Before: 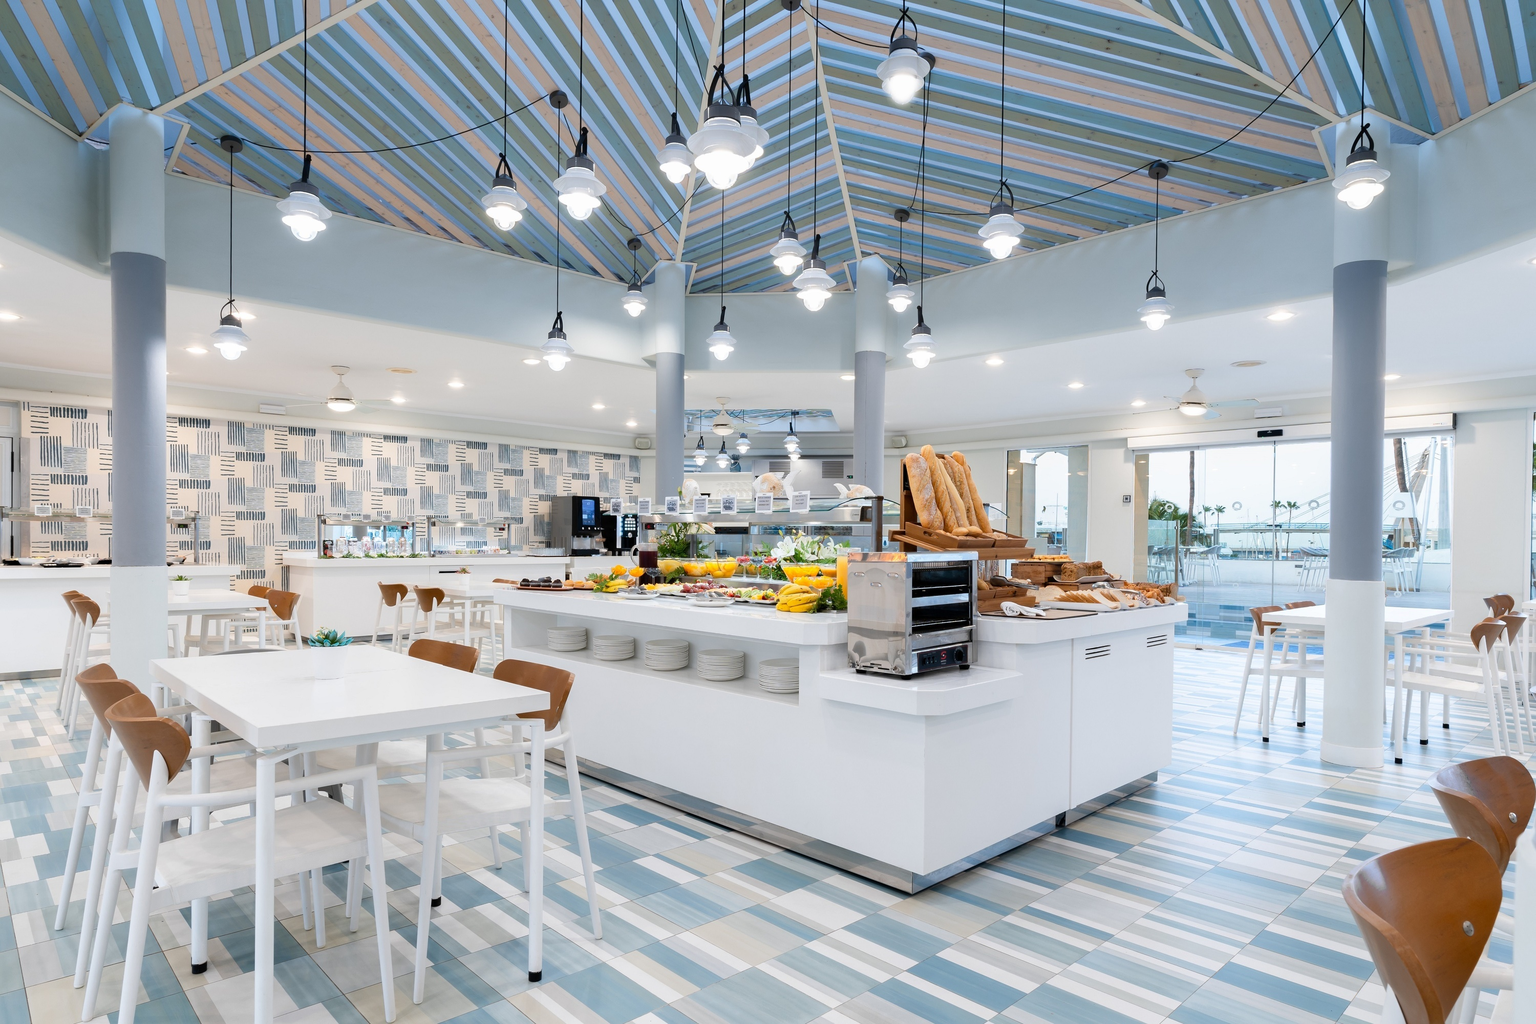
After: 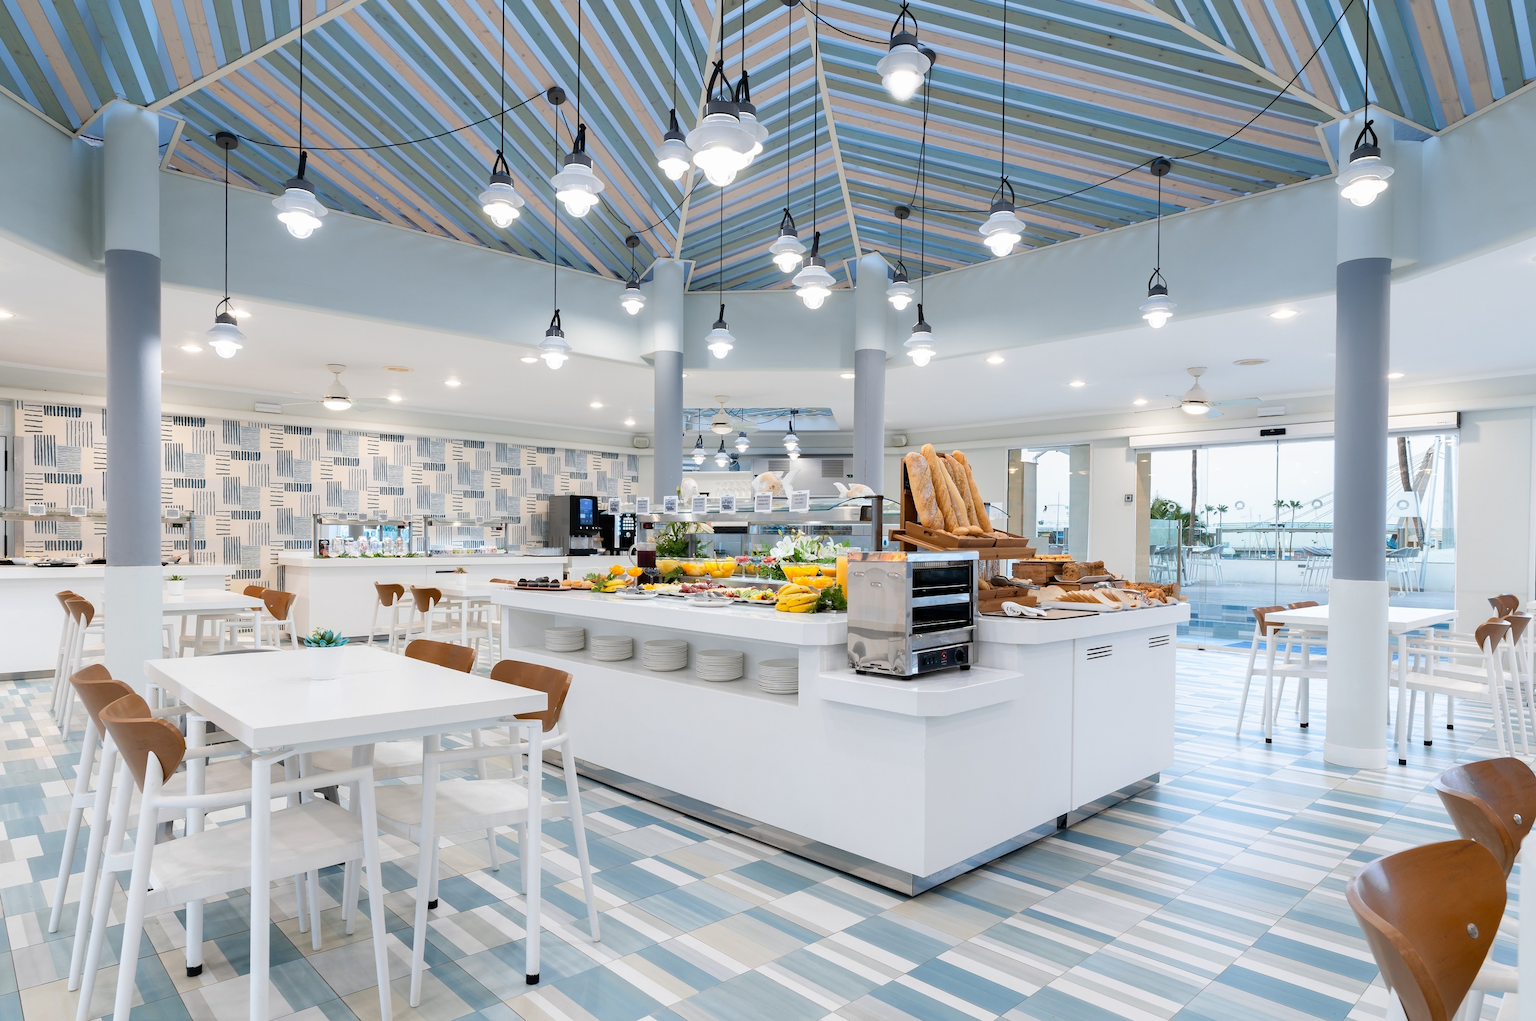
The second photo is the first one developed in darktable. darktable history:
crop: left 0.461%, top 0.467%, right 0.243%, bottom 0.527%
